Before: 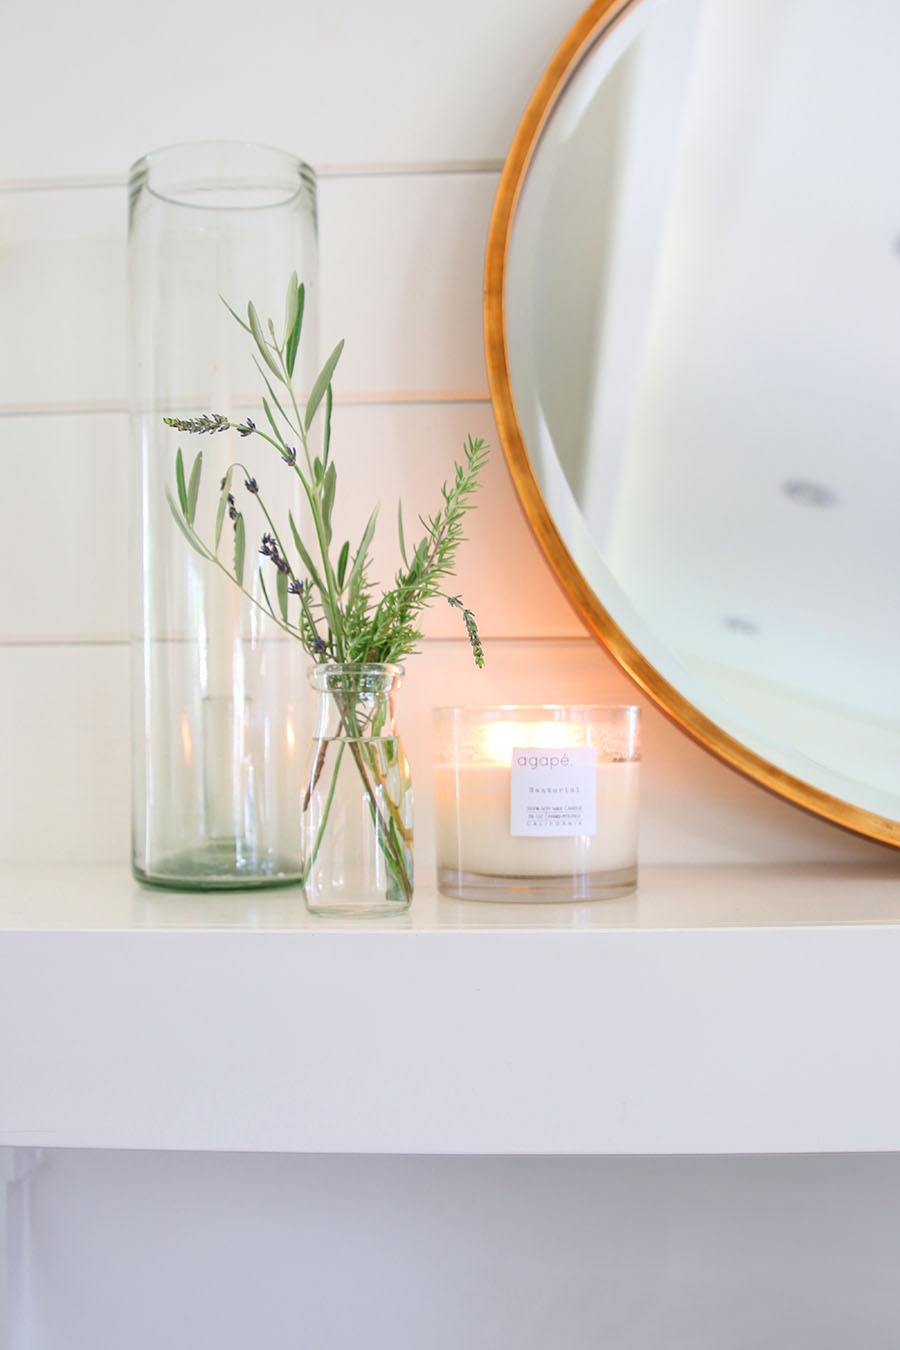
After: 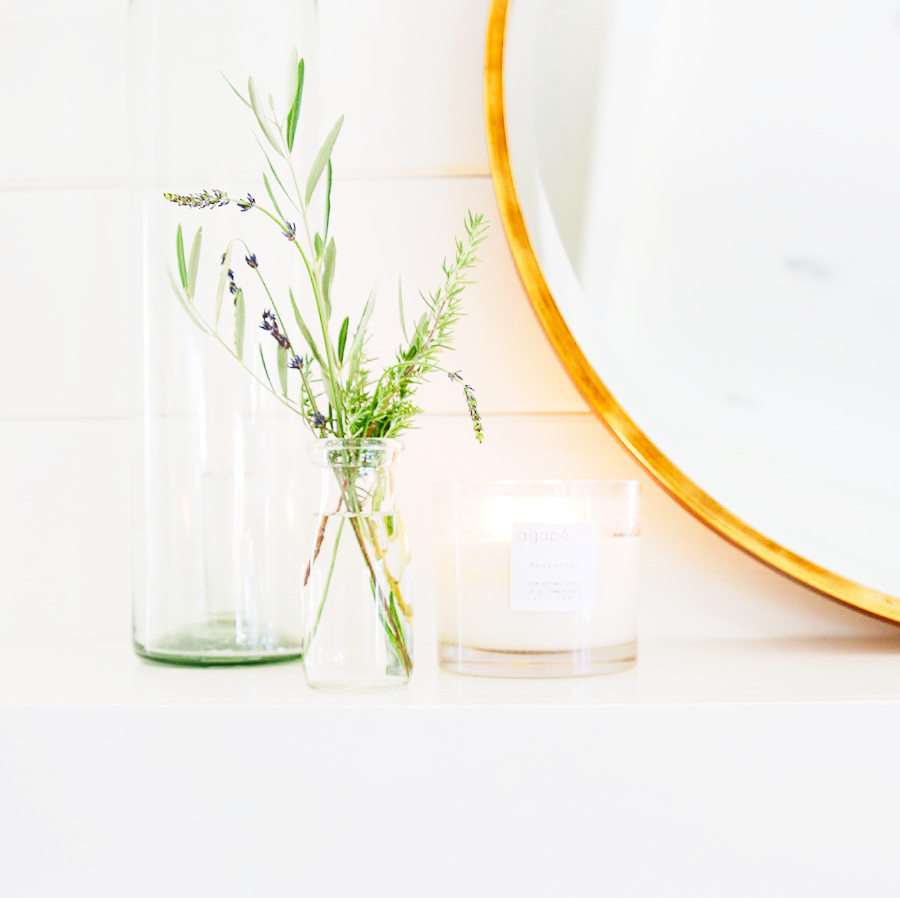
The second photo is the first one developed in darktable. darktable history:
crop: top 16.727%, bottom 16.727%
shadows and highlights: shadows 20.55, highlights -20.99, soften with gaussian
base curve: curves: ch0 [(0, 0) (0, 0.001) (0.001, 0.001) (0.004, 0.002) (0.007, 0.004) (0.015, 0.013) (0.033, 0.045) (0.052, 0.096) (0.075, 0.17) (0.099, 0.241) (0.163, 0.42) (0.219, 0.55) (0.259, 0.616) (0.327, 0.722) (0.365, 0.765) (0.522, 0.873) (0.547, 0.881) (0.689, 0.919) (0.826, 0.952) (1, 1)], preserve colors none
